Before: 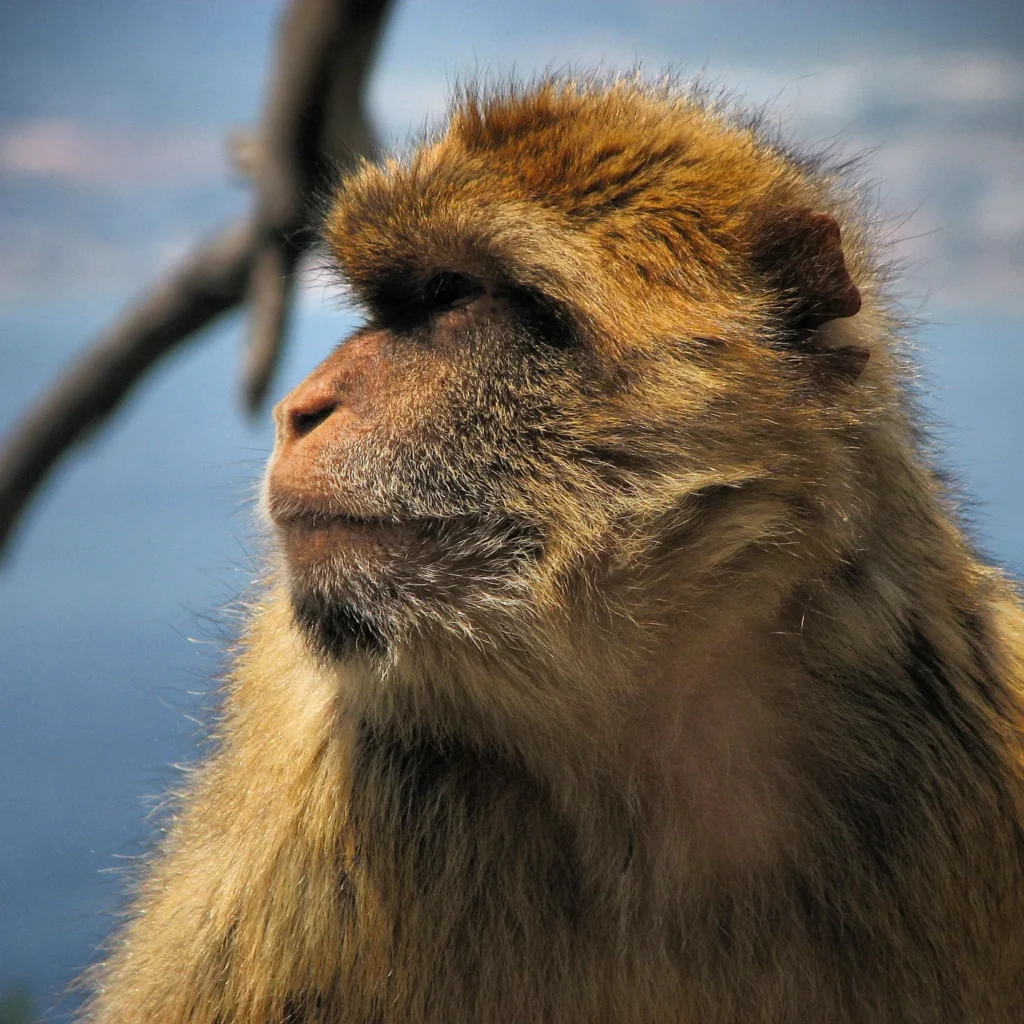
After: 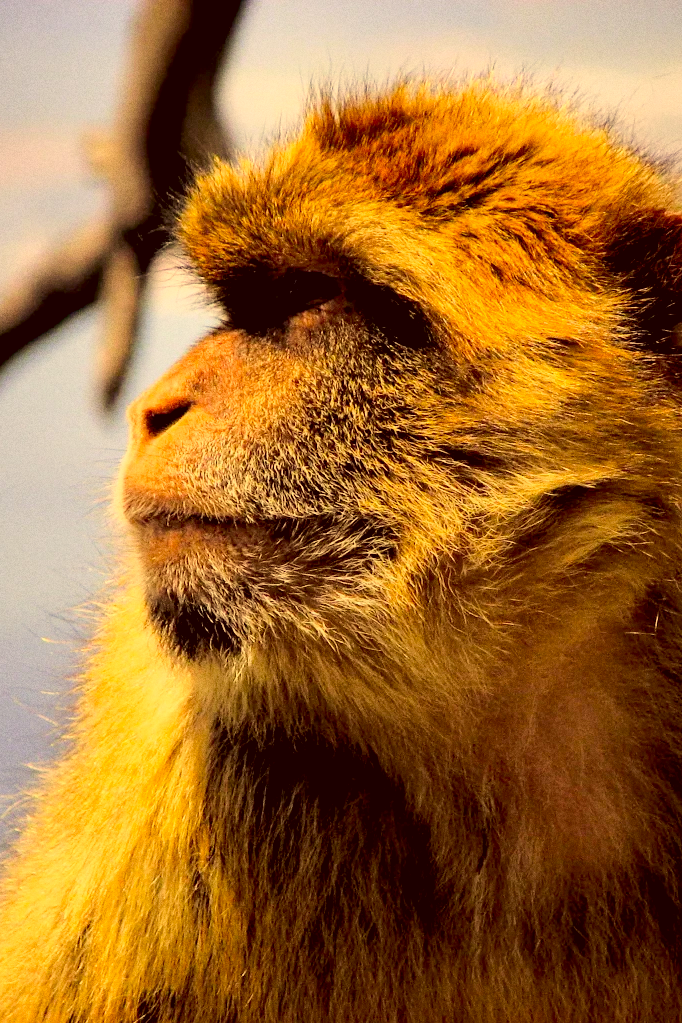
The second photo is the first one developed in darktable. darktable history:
exposure: black level correction 0.016, exposure -0.009 EV, compensate highlight preservation false
crop and rotate: left 14.292%, right 19.041%
color correction: highlights a* 10.12, highlights b* 39.04, shadows a* 14.62, shadows b* 3.37
base curve: curves: ch0 [(0, 0) (0.025, 0.046) (0.112, 0.277) (0.467, 0.74) (0.814, 0.929) (1, 0.942)]
grain: coarseness 0.09 ISO
